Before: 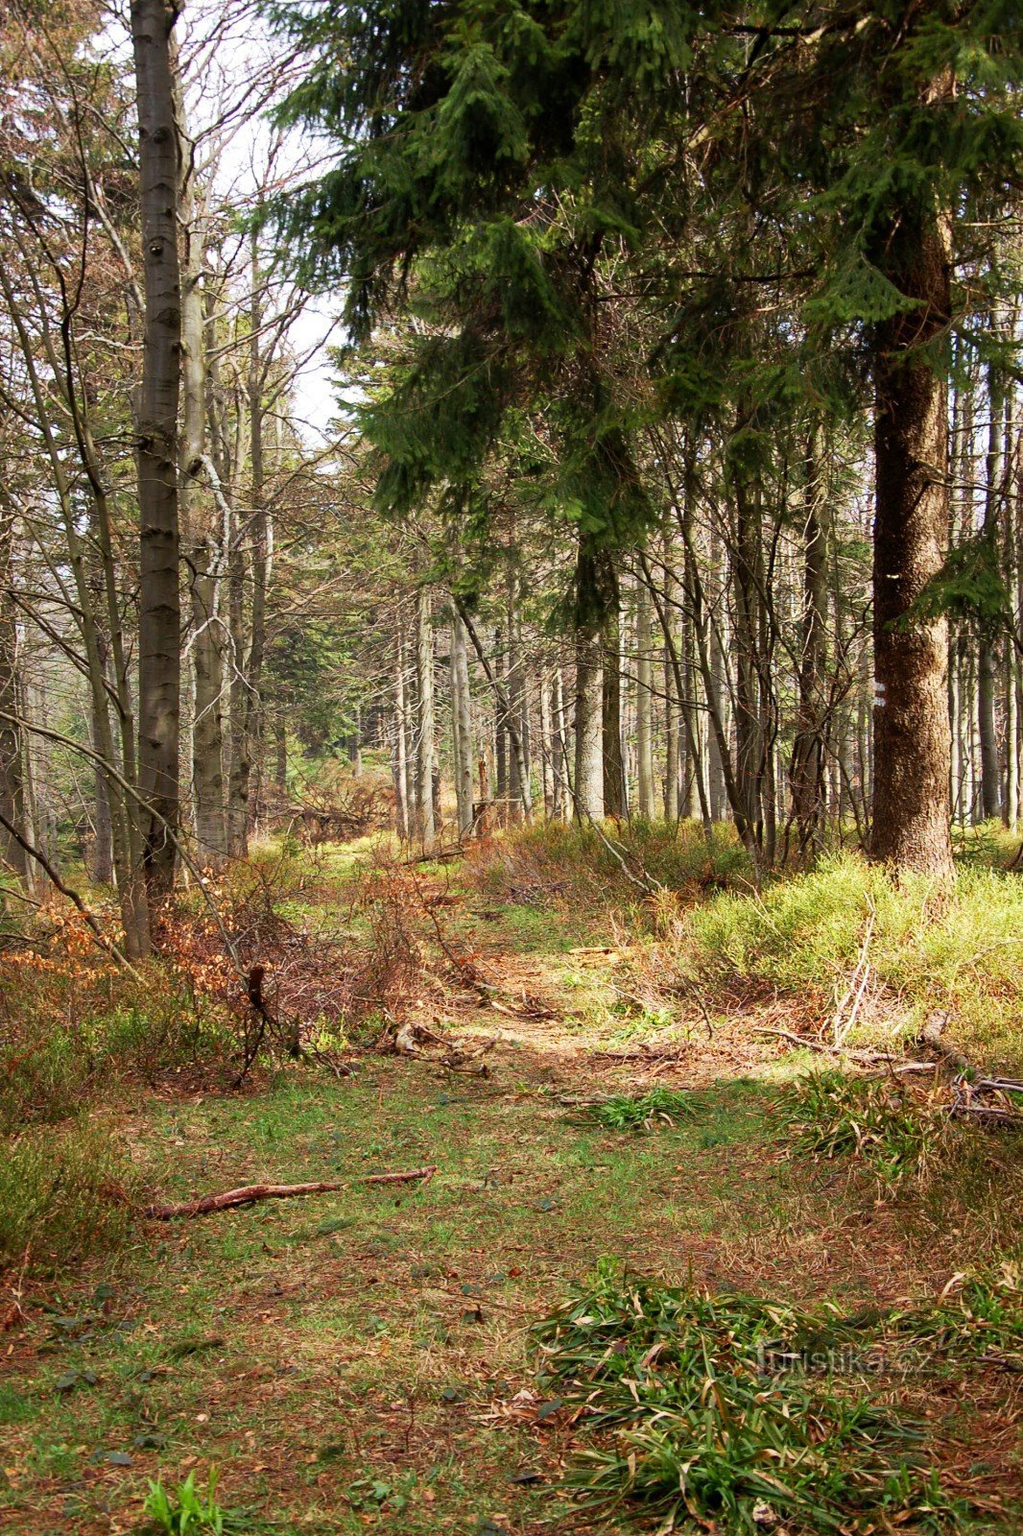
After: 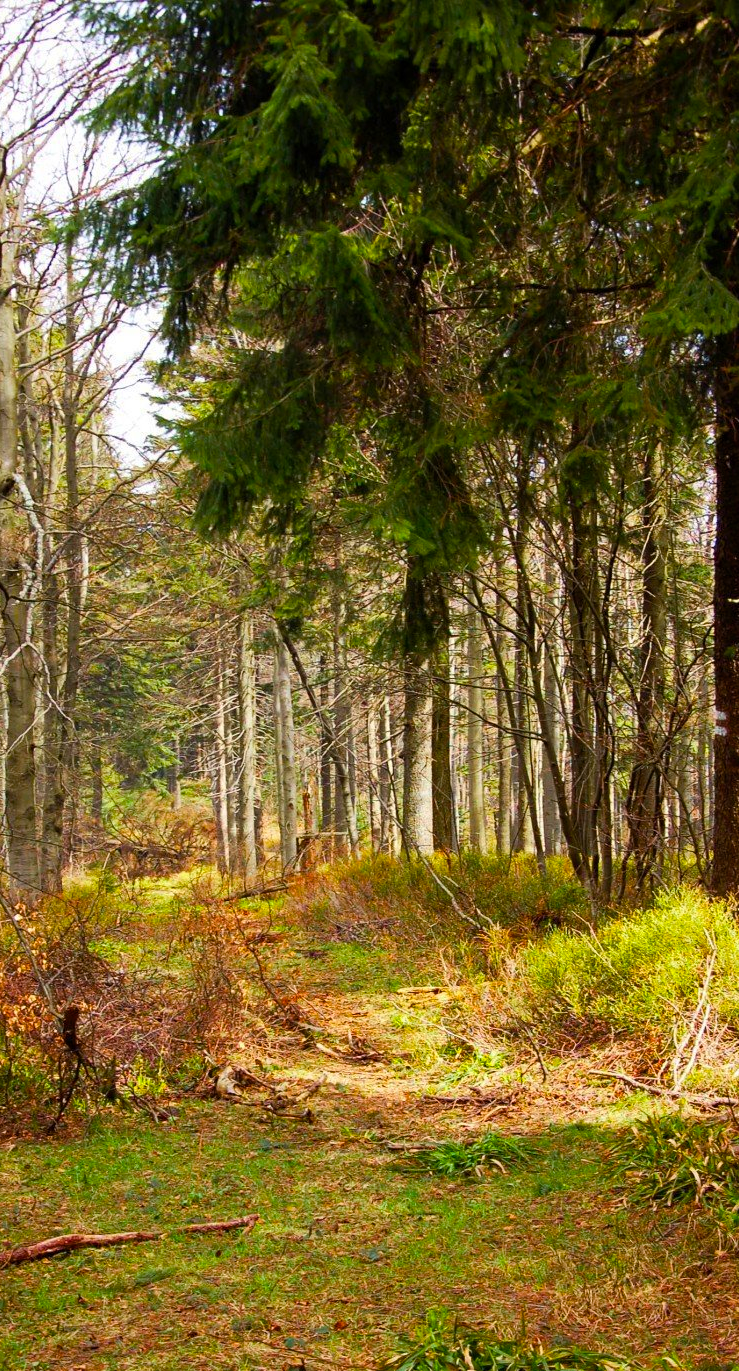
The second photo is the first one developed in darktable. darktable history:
crop: left 18.445%, right 12.166%, bottom 14.31%
color balance rgb: perceptual saturation grading › global saturation 30.838%, global vibrance 20%
